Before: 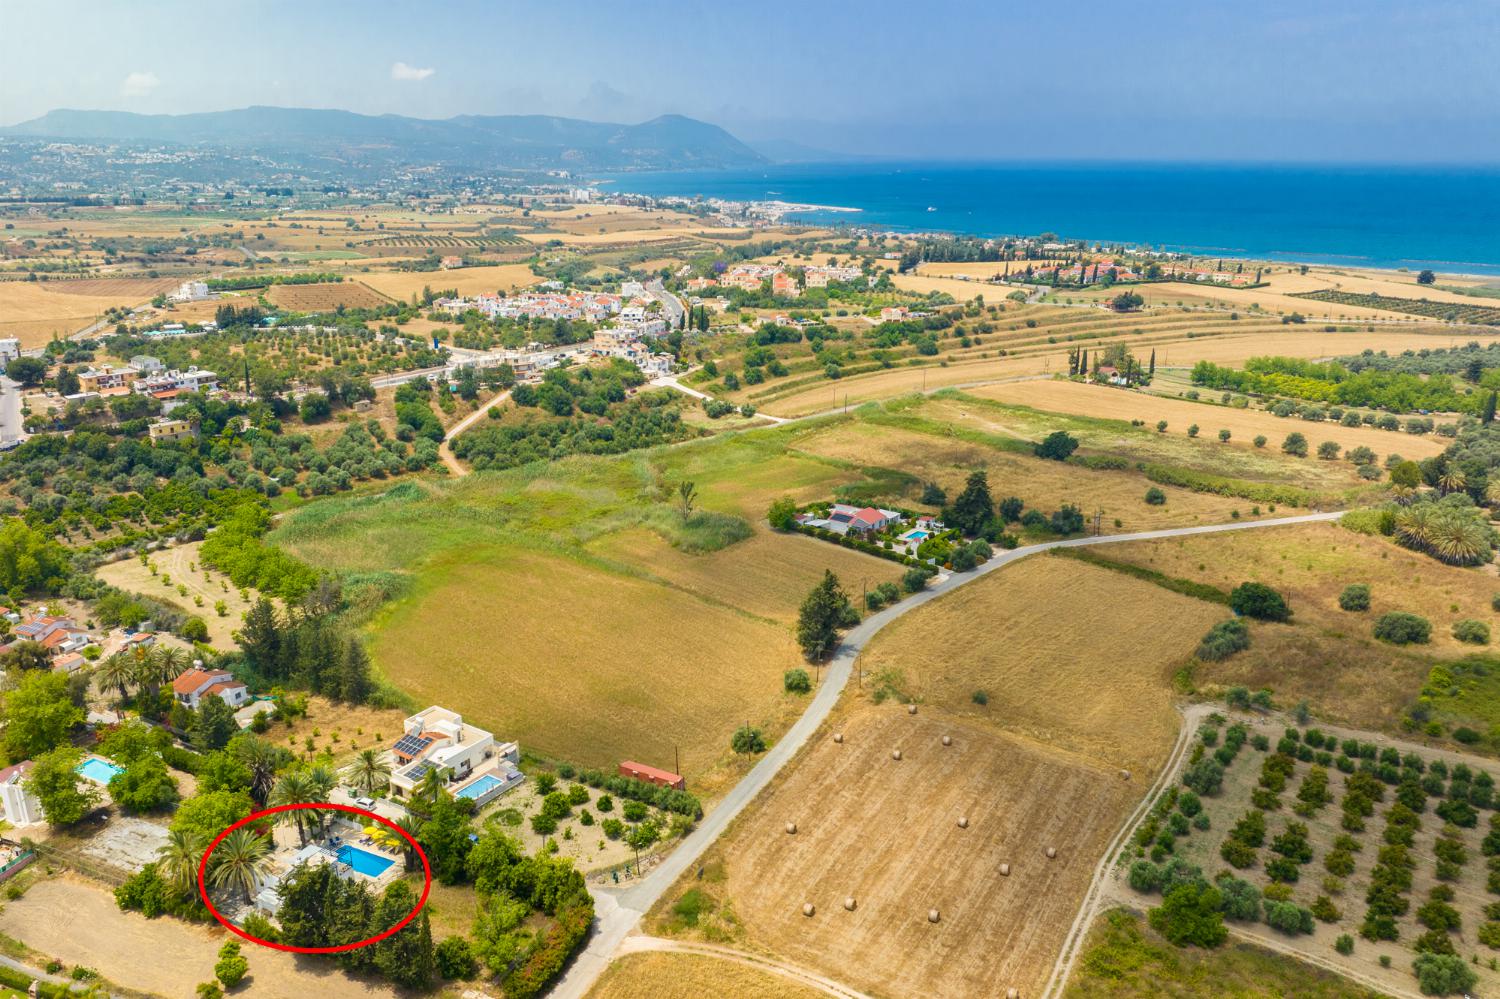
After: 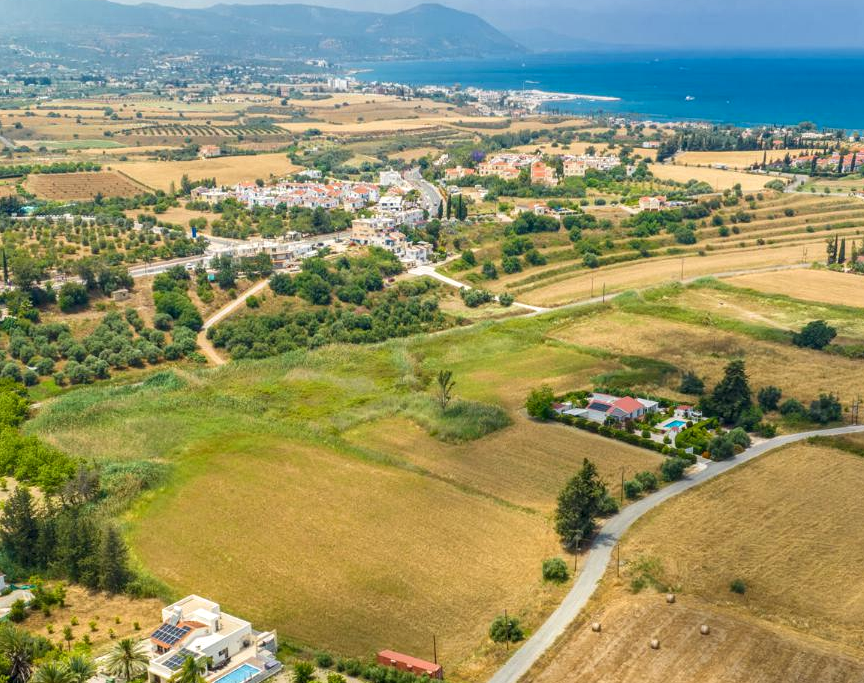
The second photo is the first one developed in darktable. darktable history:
local contrast: on, module defaults
crop: left 16.178%, top 11.21%, right 26.198%, bottom 20.404%
